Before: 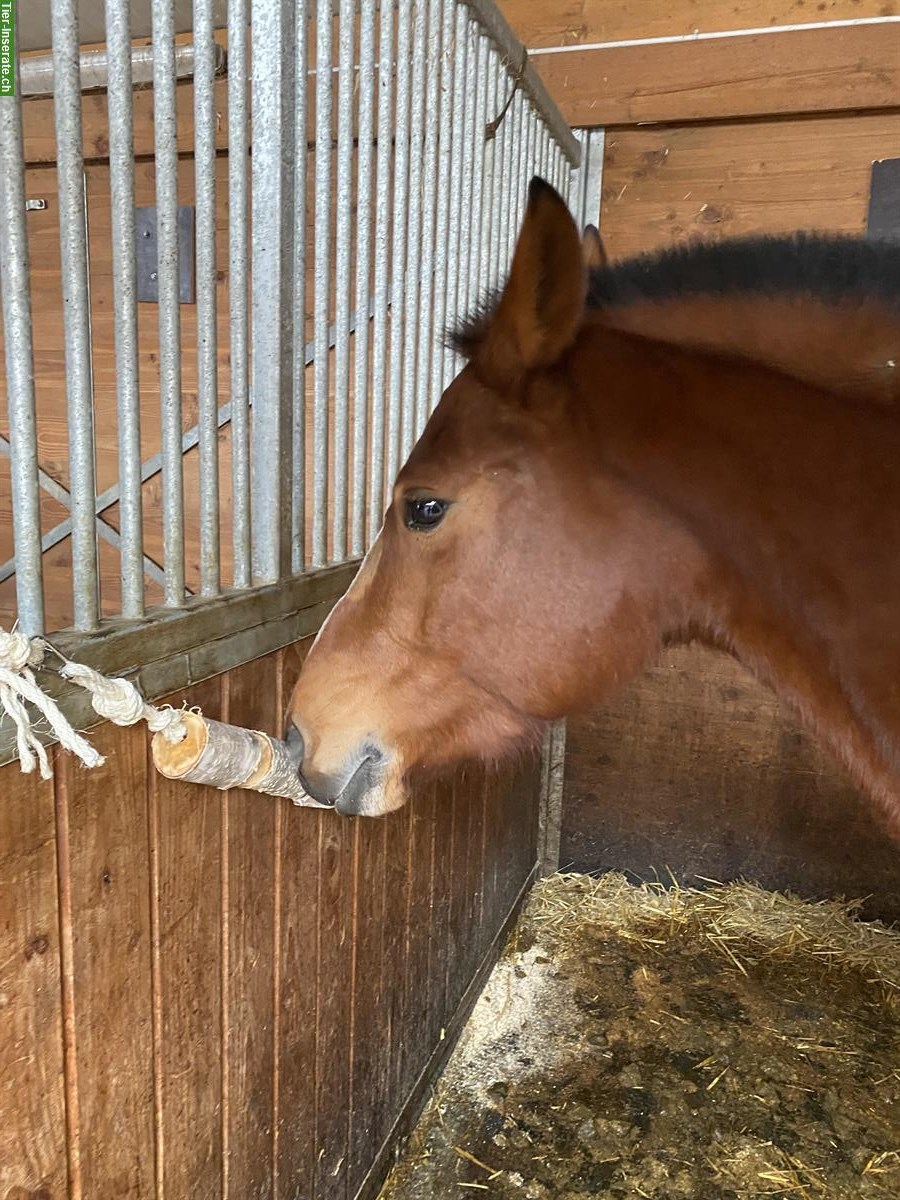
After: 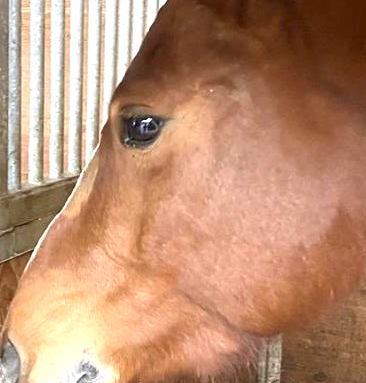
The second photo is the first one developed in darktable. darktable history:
crop: left 31.619%, top 31.962%, right 27.679%, bottom 36.049%
exposure: black level correction 0, exposure 0.929 EV, compensate highlight preservation false
